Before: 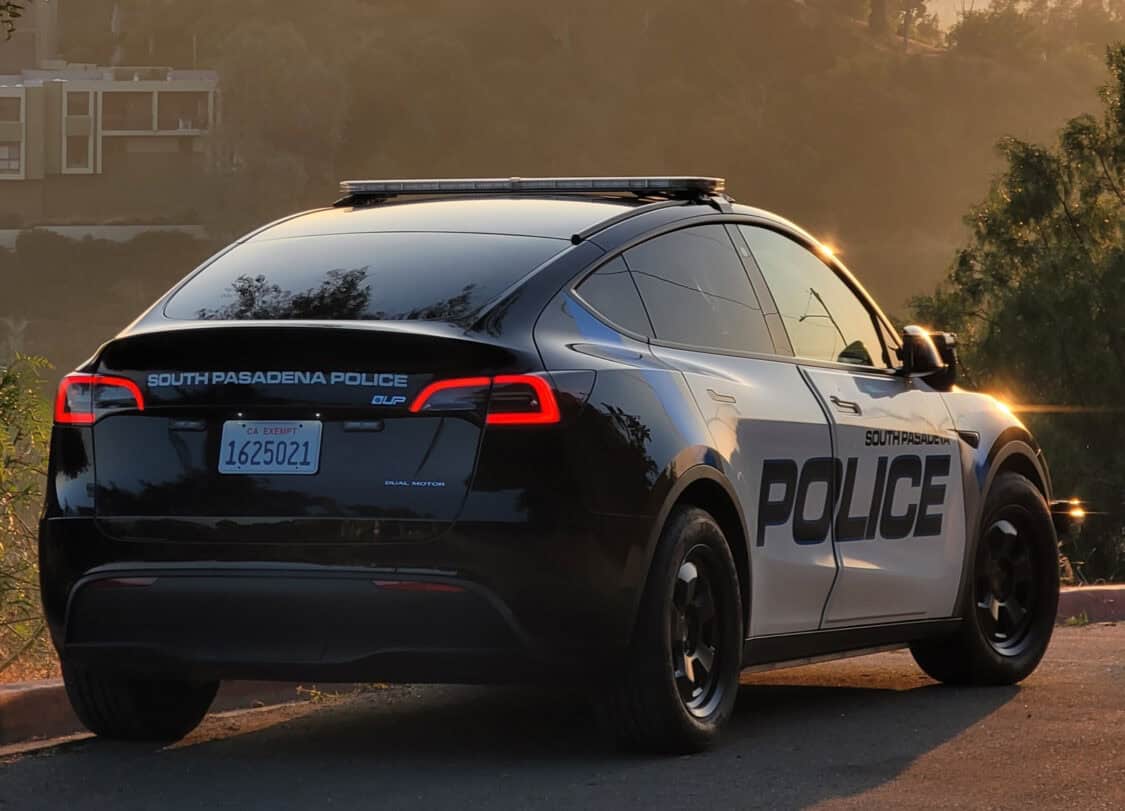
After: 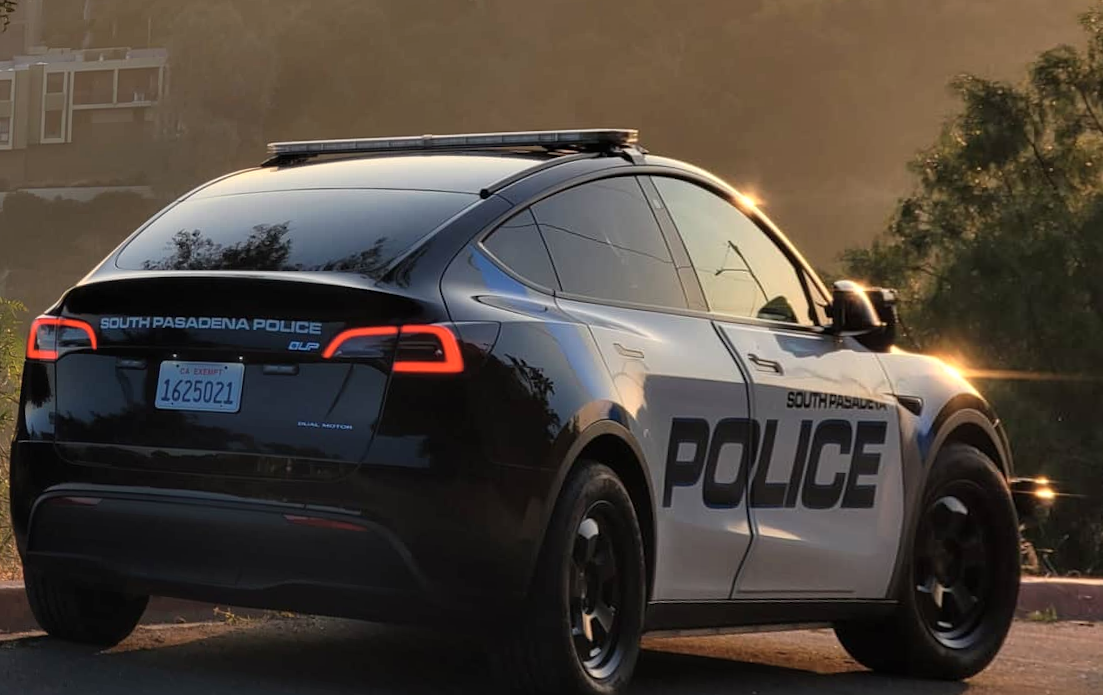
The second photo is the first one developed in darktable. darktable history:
color zones: curves: ch0 [(0, 0.558) (0.143, 0.559) (0.286, 0.529) (0.429, 0.505) (0.571, 0.5) (0.714, 0.5) (0.857, 0.5) (1, 0.558)]; ch1 [(0, 0.469) (0.01, 0.469) (0.12, 0.446) (0.248, 0.469) (0.5, 0.5) (0.748, 0.5) (0.99, 0.469) (1, 0.469)]
rotate and perspective: rotation 1.69°, lens shift (vertical) -0.023, lens shift (horizontal) -0.291, crop left 0.025, crop right 0.988, crop top 0.092, crop bottom 0.842
